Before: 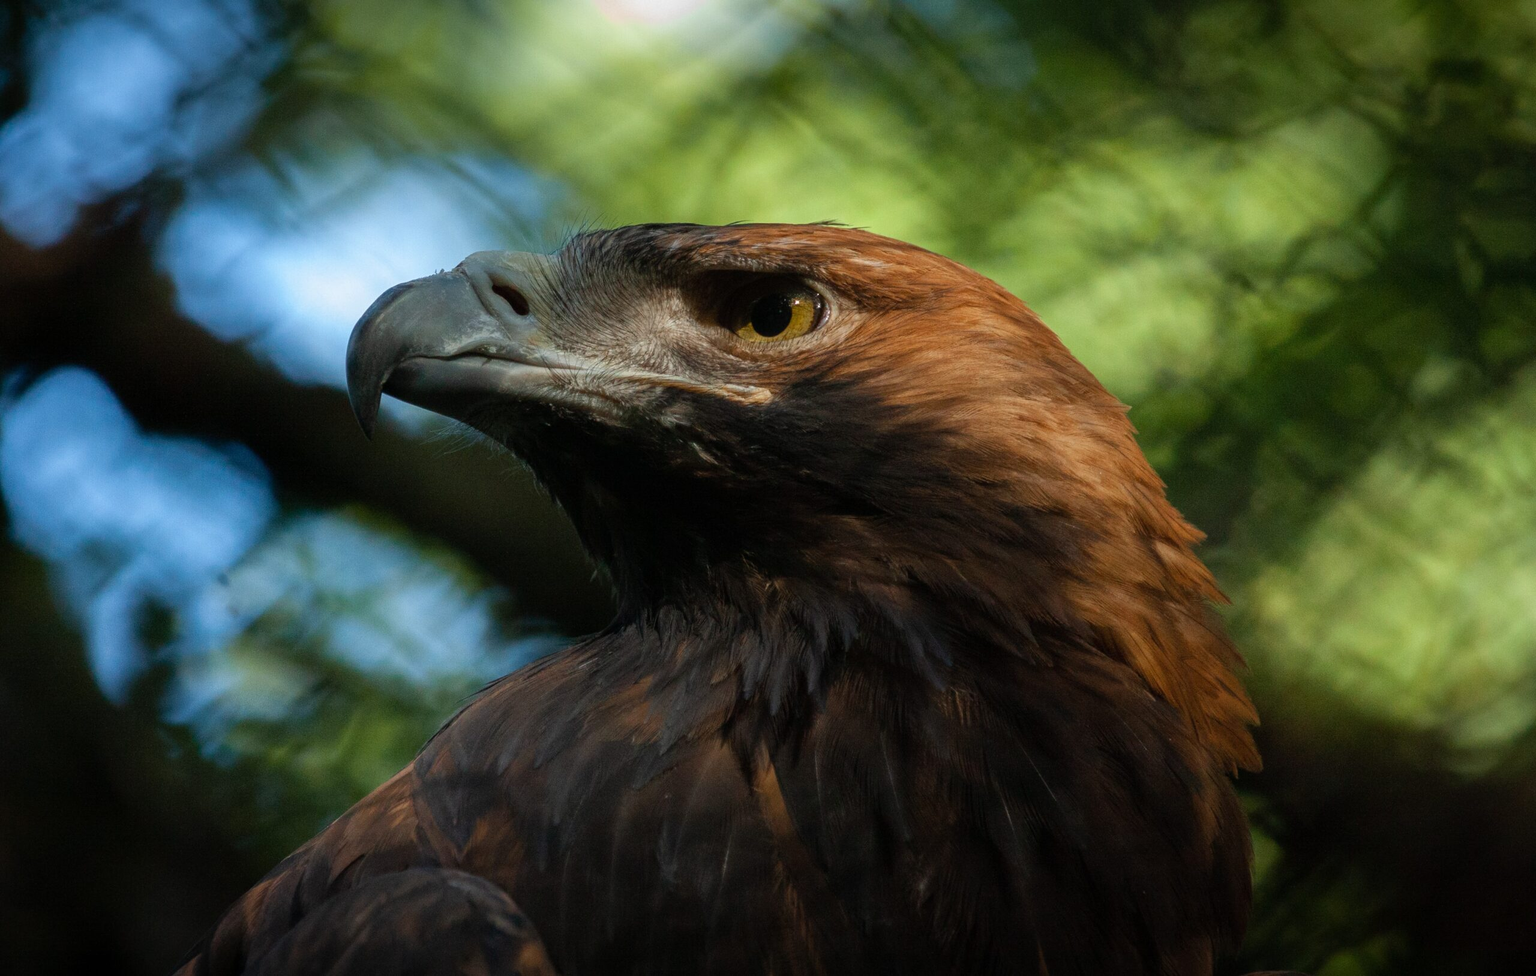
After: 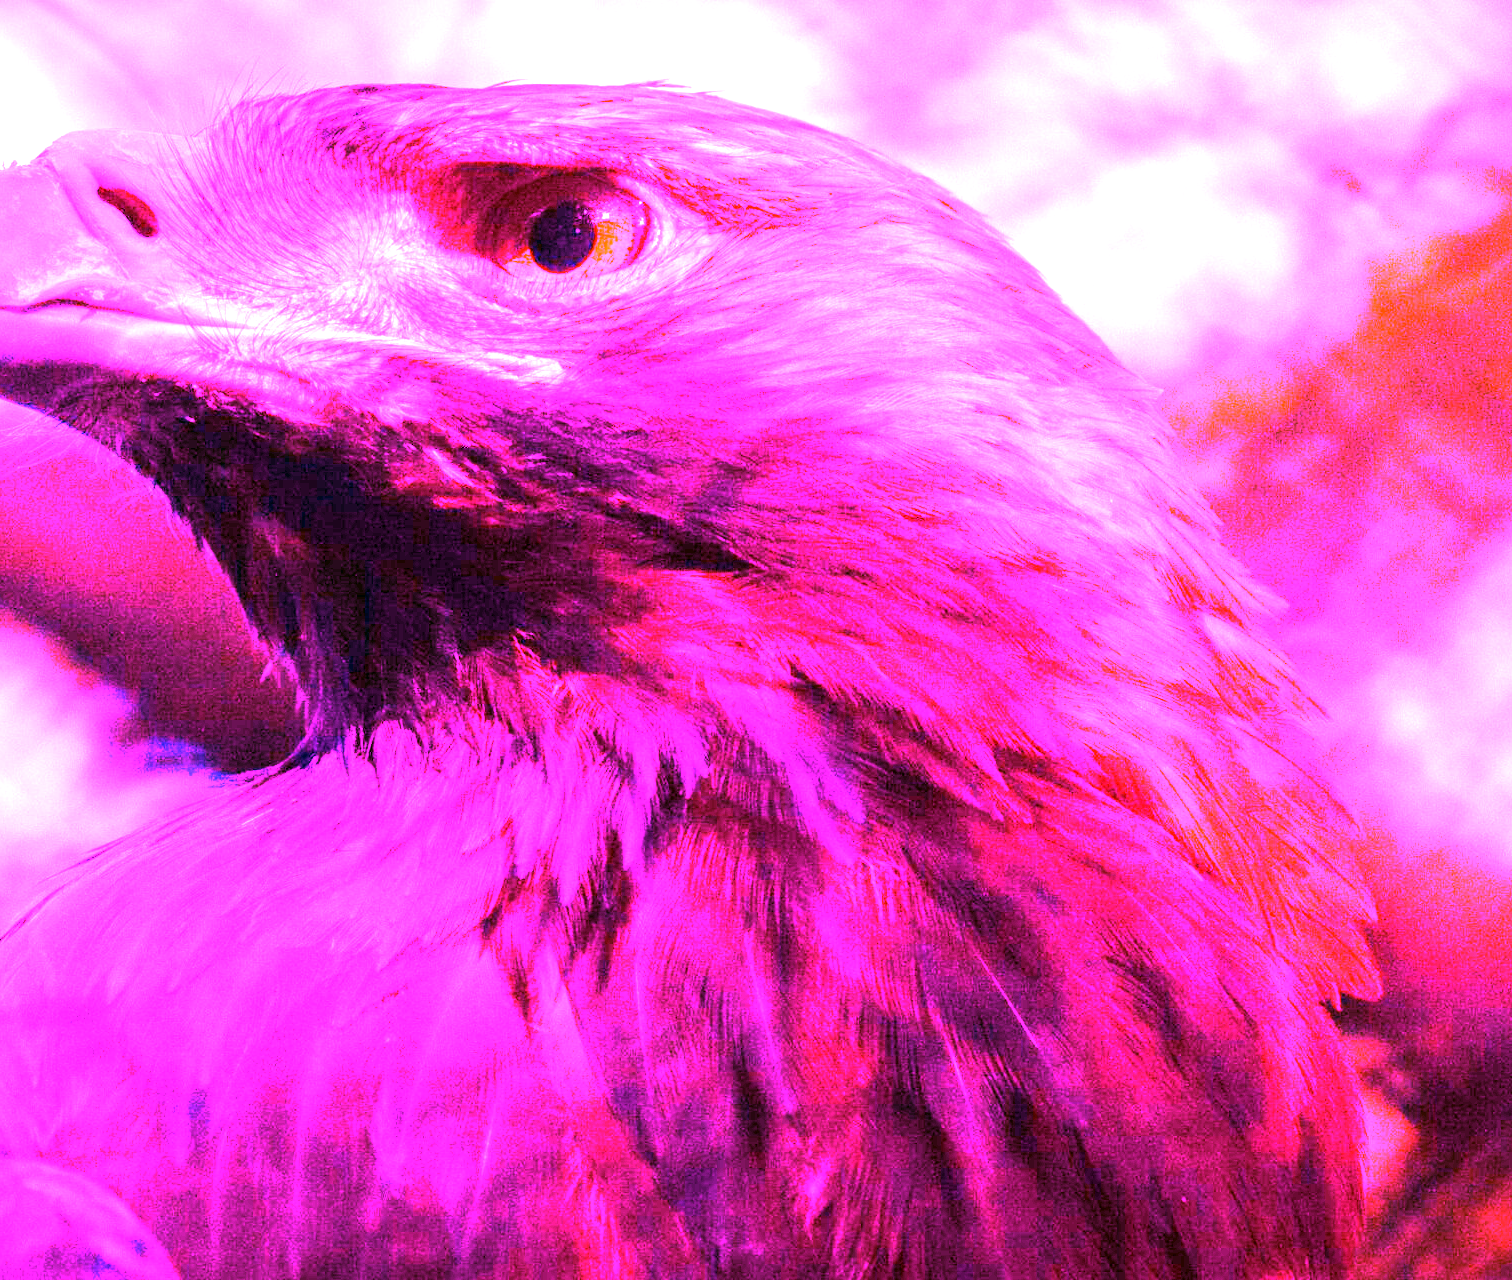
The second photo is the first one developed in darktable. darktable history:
exposure: exposure 1.2 EV, compensate highlight preservation false
white balance: red 8, blue 8
crop and rotate: left 28.256%, top 17.734%, right 12.656%, bottom 3.573%
